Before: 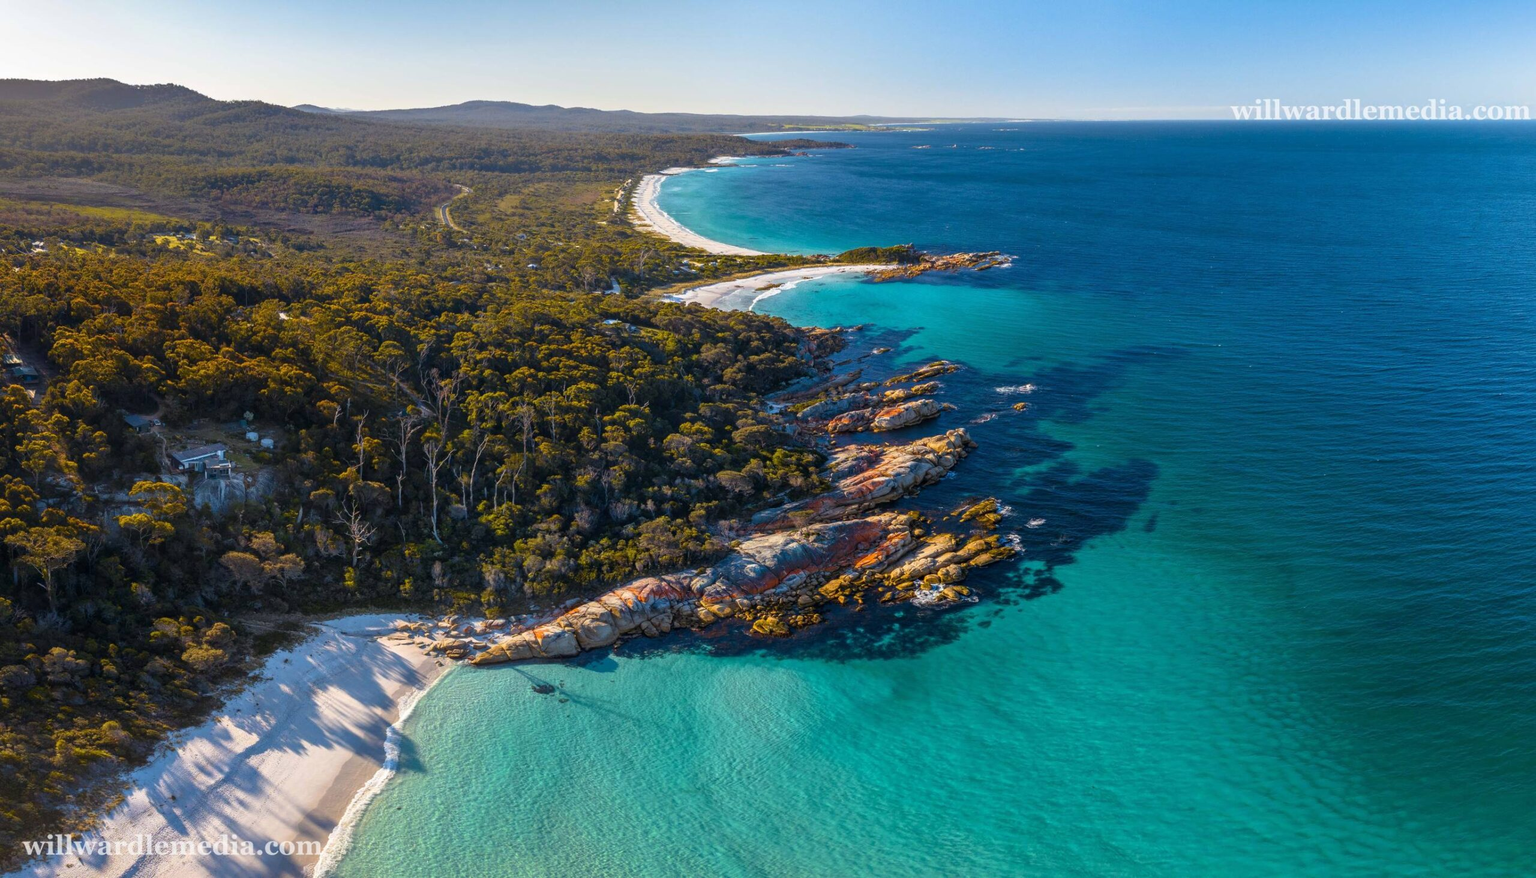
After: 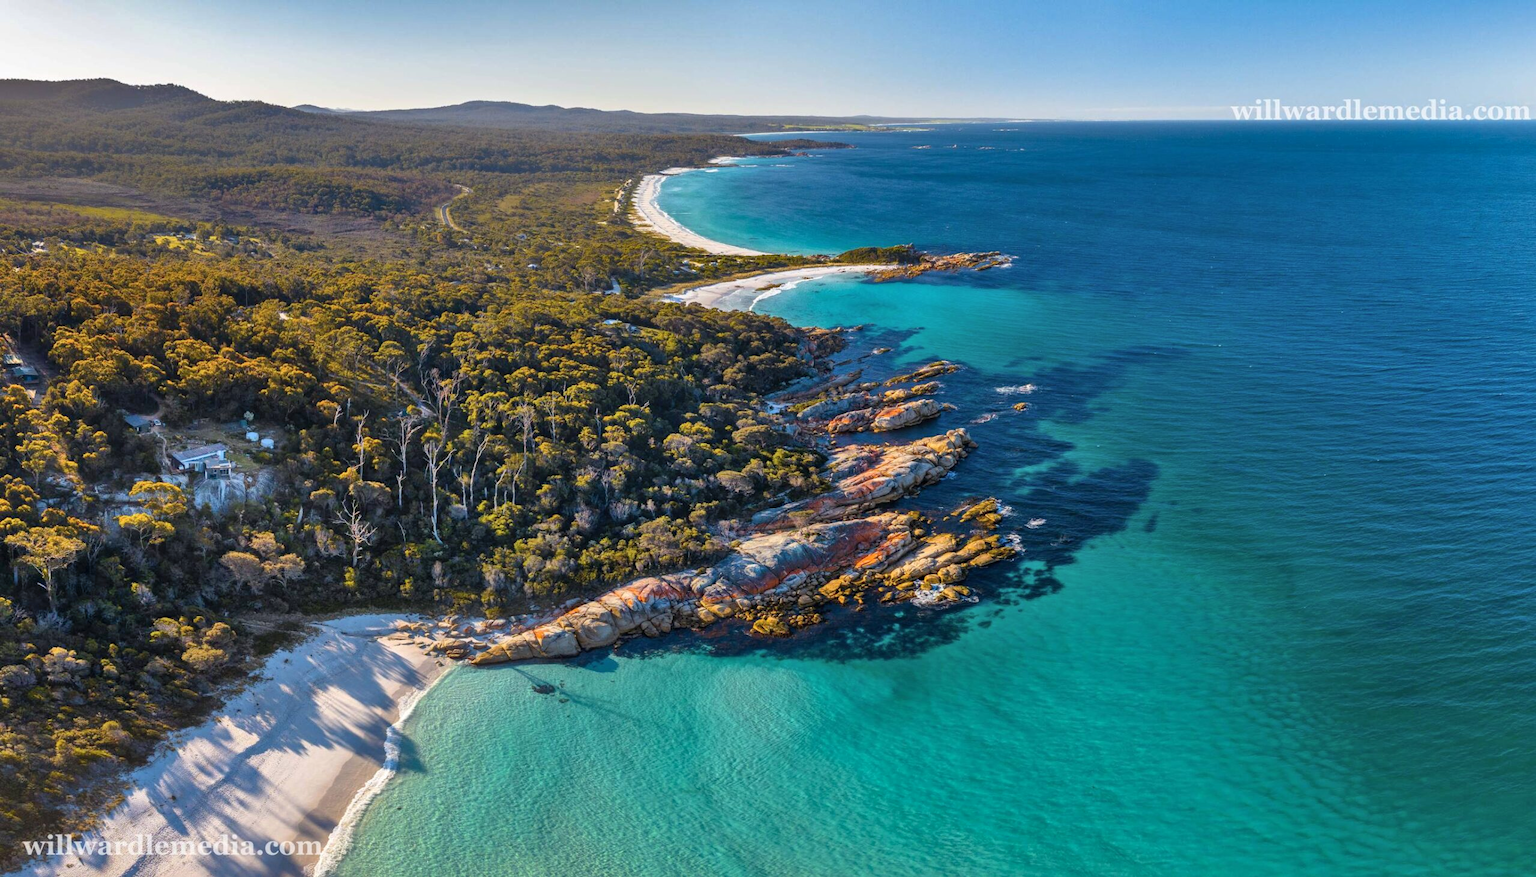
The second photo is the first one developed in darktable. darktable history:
tone equalizer: on, module defaults
shadows and highlights: shadows 60, soften with gaussian
